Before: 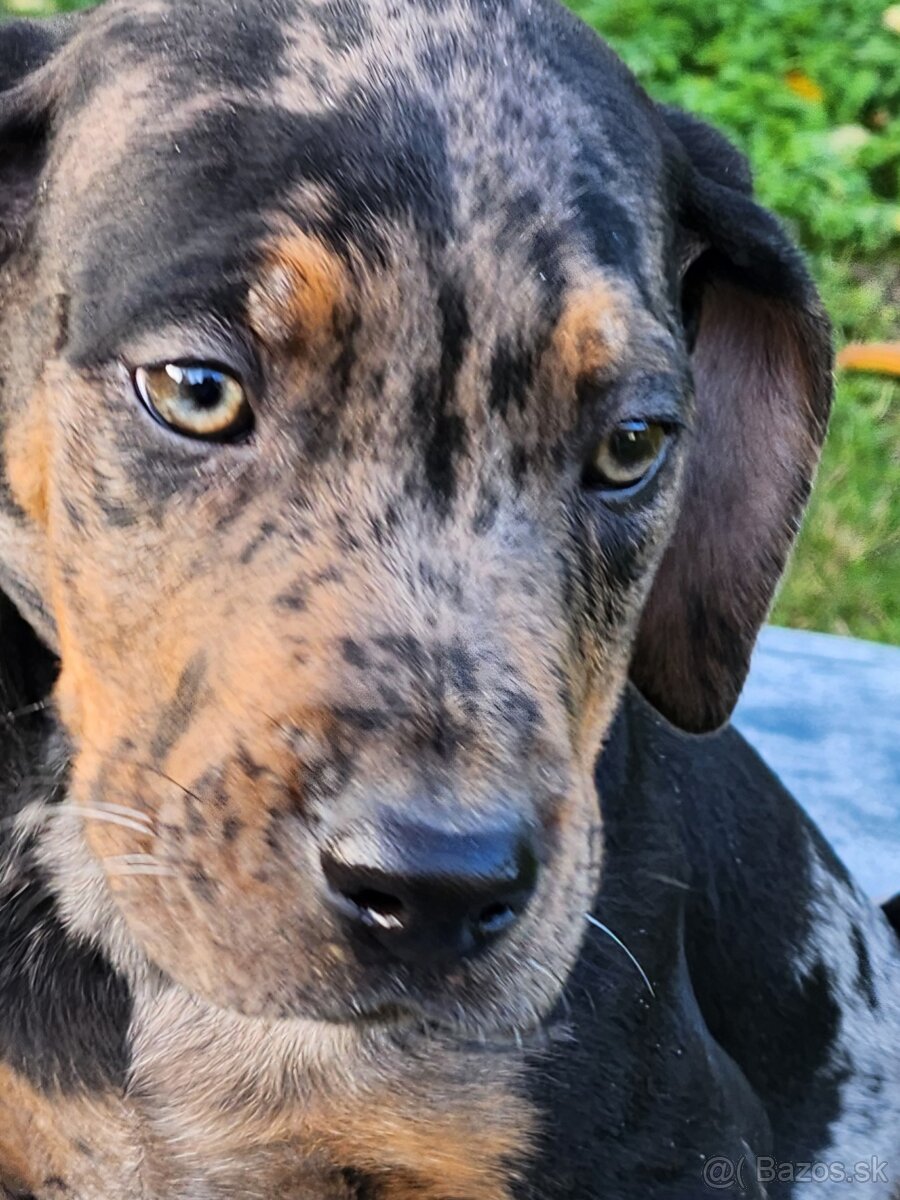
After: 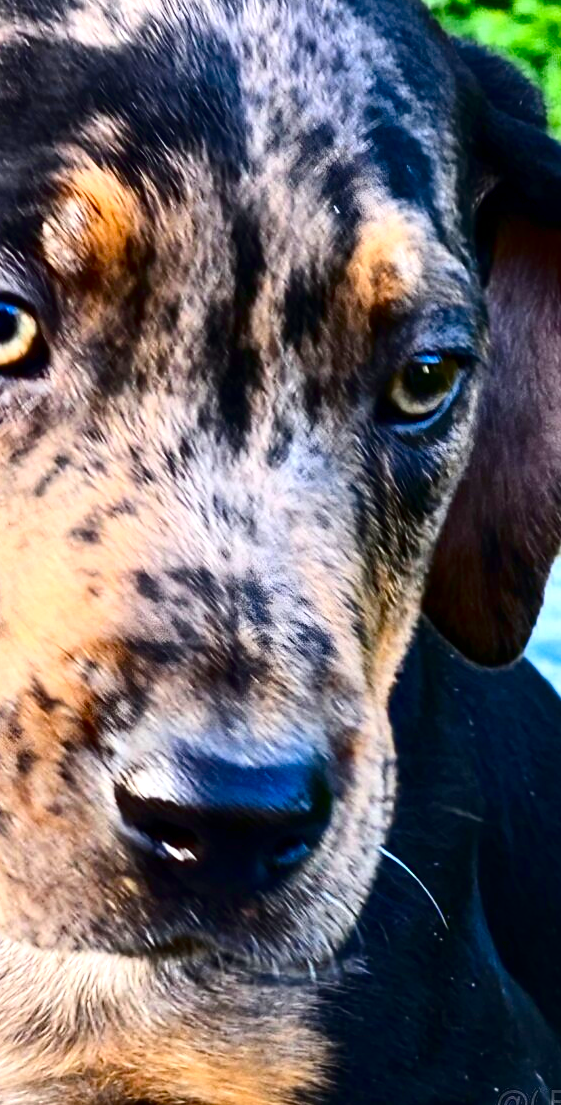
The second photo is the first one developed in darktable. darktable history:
color balance rgb: linear chroma grading › global chroma 8.12%, perceptual saturation grading › global saturation 9.07%, perceptual saturation grading › highlights -13.84%, perceptual saturation grading › mid-tones 14.88%, perceptual saturation grading › shadows 22.8%, perceptual brilliance grading › highlights 2.61%, global vibrance 12.07%
exposure: exposure 0.6 EV, compensate highlight preservation false
color calibration: illuminant same as pipeline (D50), x 0.346, y 0.359, temperature 5002.42 K
crop and rotate: left 22.918%, top 5.629%, right 14.711%, bottom 2.247%
contrast brightness saturation: contrast 0.24, brightness -0.24, saturation 0.14
